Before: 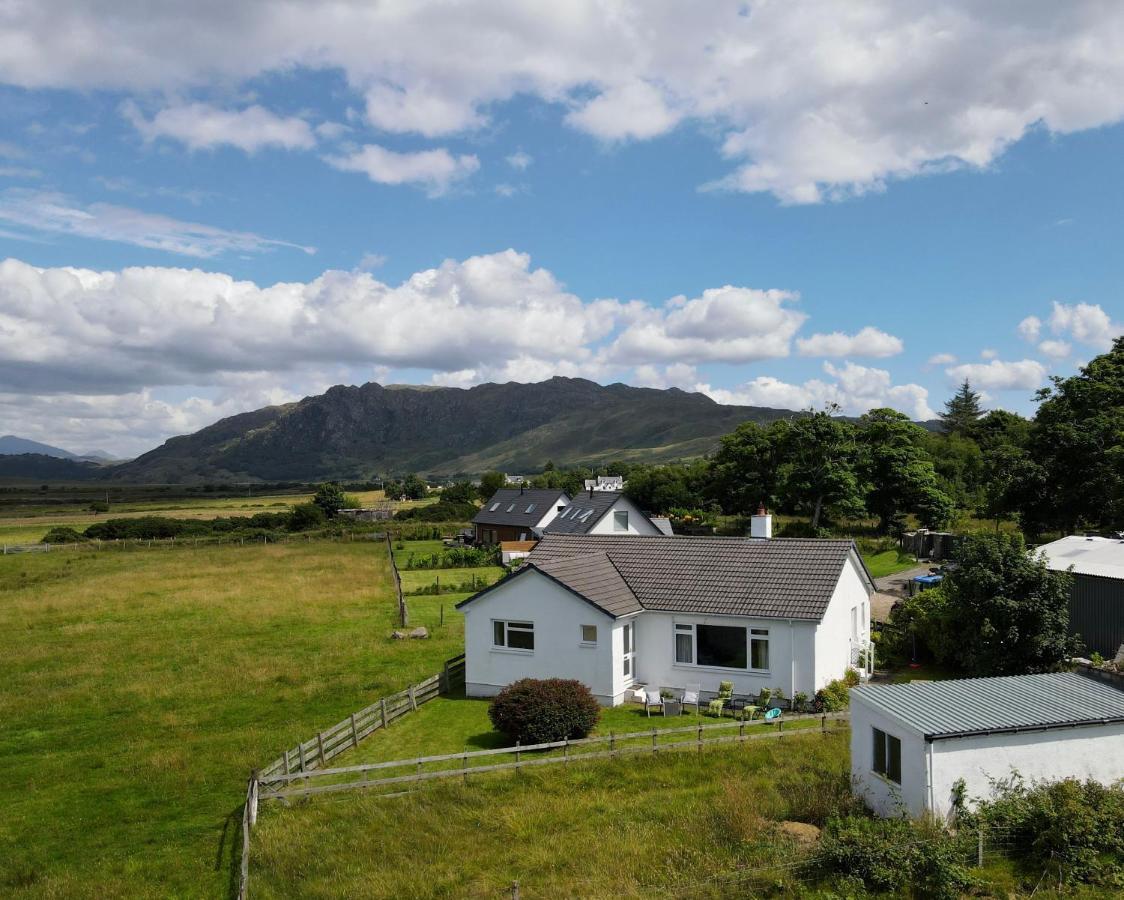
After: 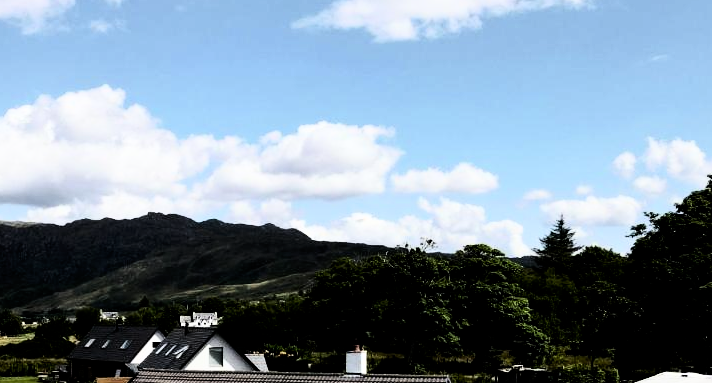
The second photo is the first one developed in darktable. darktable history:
crop: left 36.115%, top 18.321%, right 0.492%, bottom 39.013%
contrast brightness saturation: contrast 0.22
filmic rgb: black relative exposure -3.76 EV, white relative exposure 2.4 EV, dynamic range scaling -49.91%, hardness 3.44, latitude 29.22%, contrast 1.81
